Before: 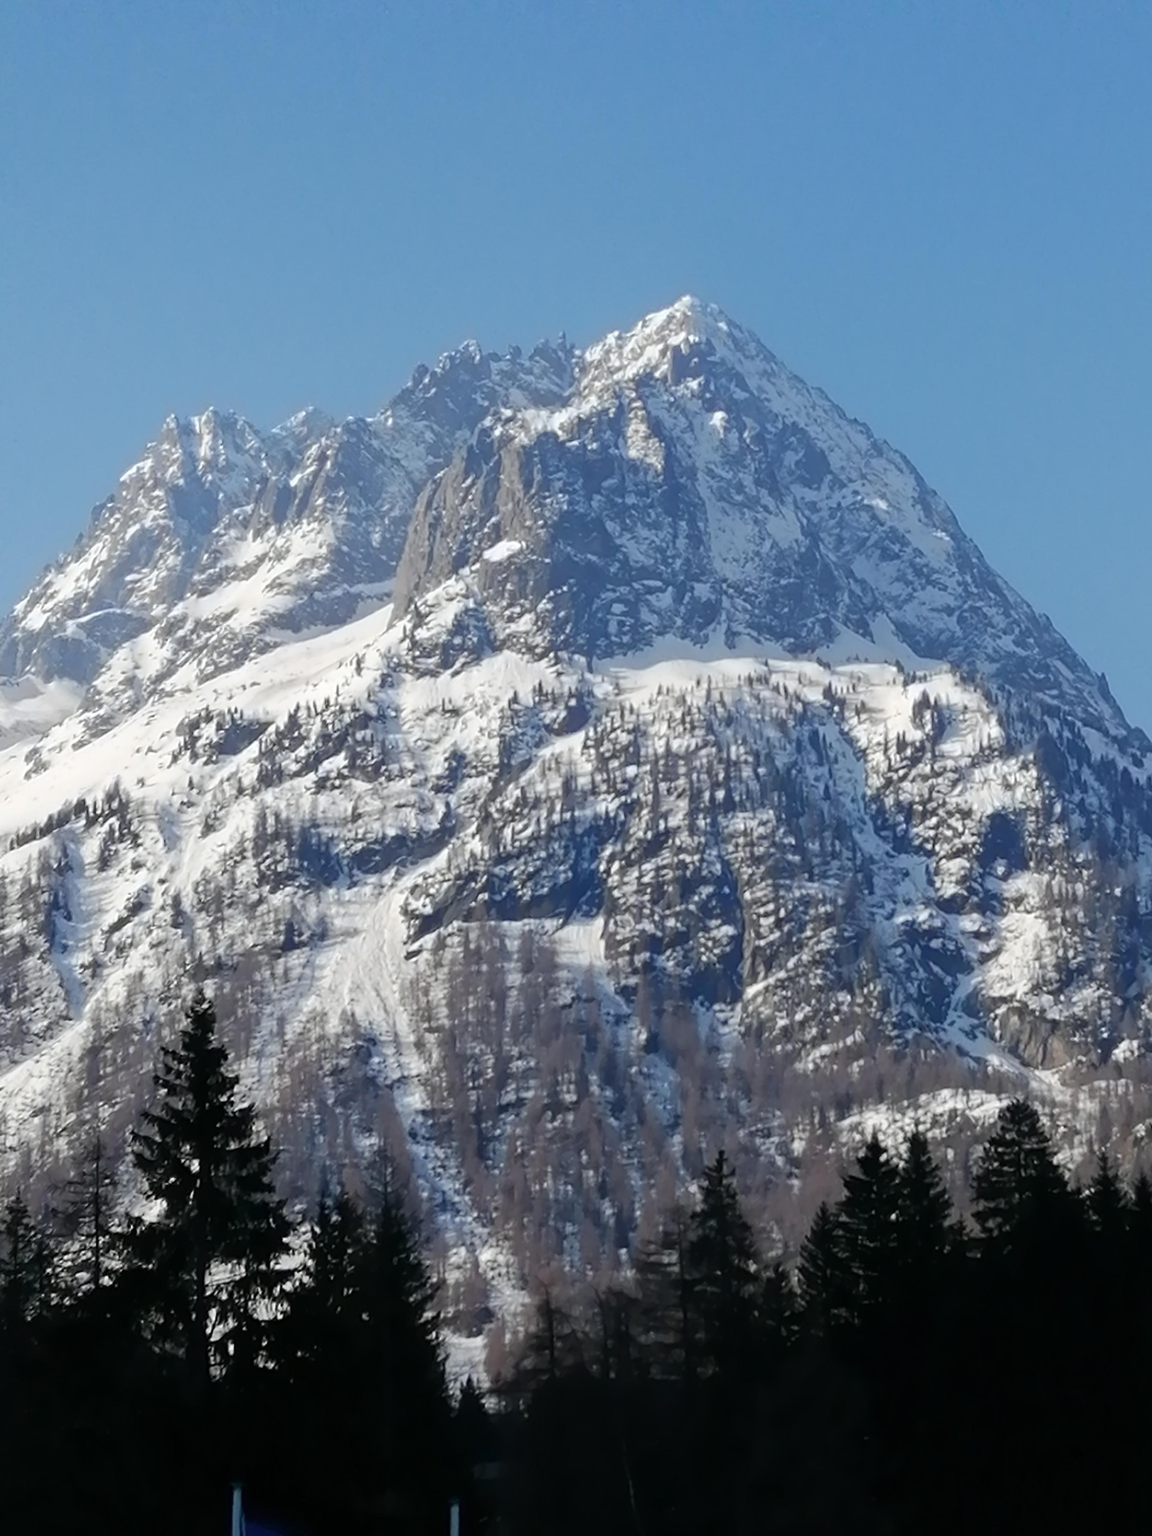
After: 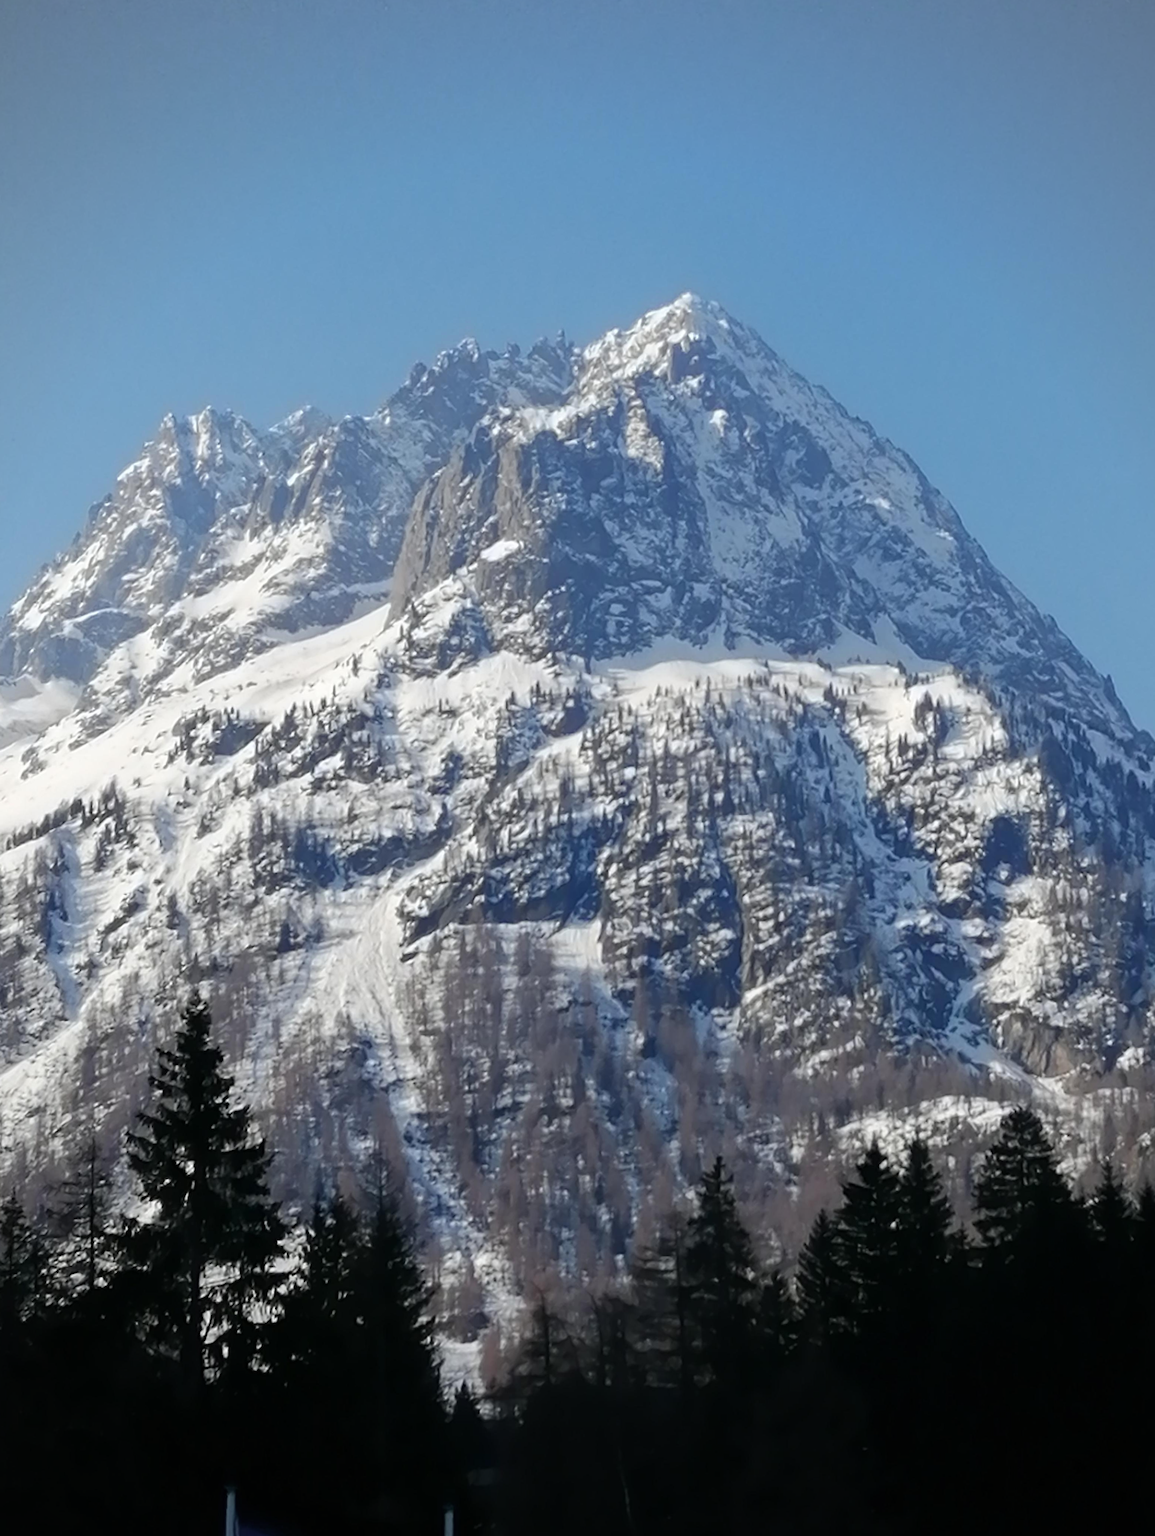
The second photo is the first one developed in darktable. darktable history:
rotate and perspective: rotation 0.192°, lens shift (horizontal) -0.015, crop left 0.005, crop right 0.996, crop top 0.006, crop bottom 0.99
vignetting: fall-off radius 60.92%
